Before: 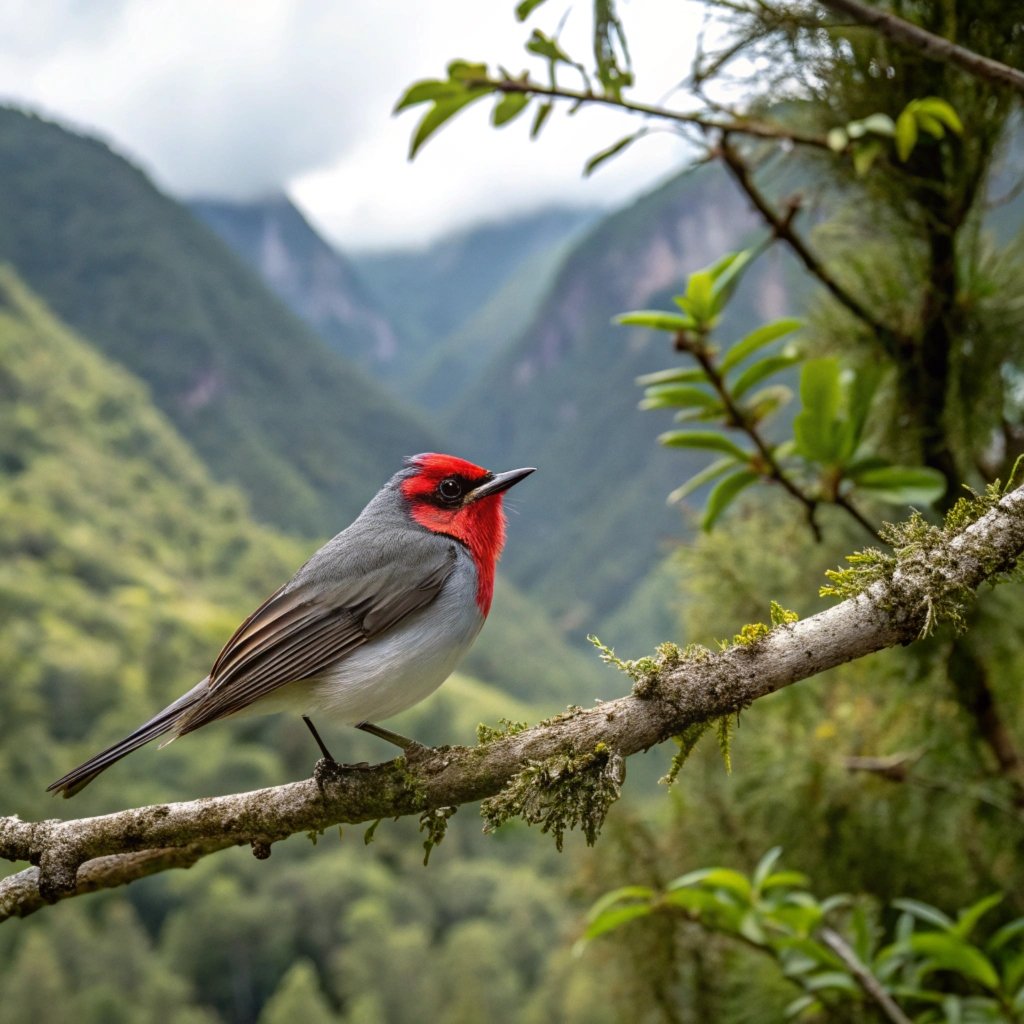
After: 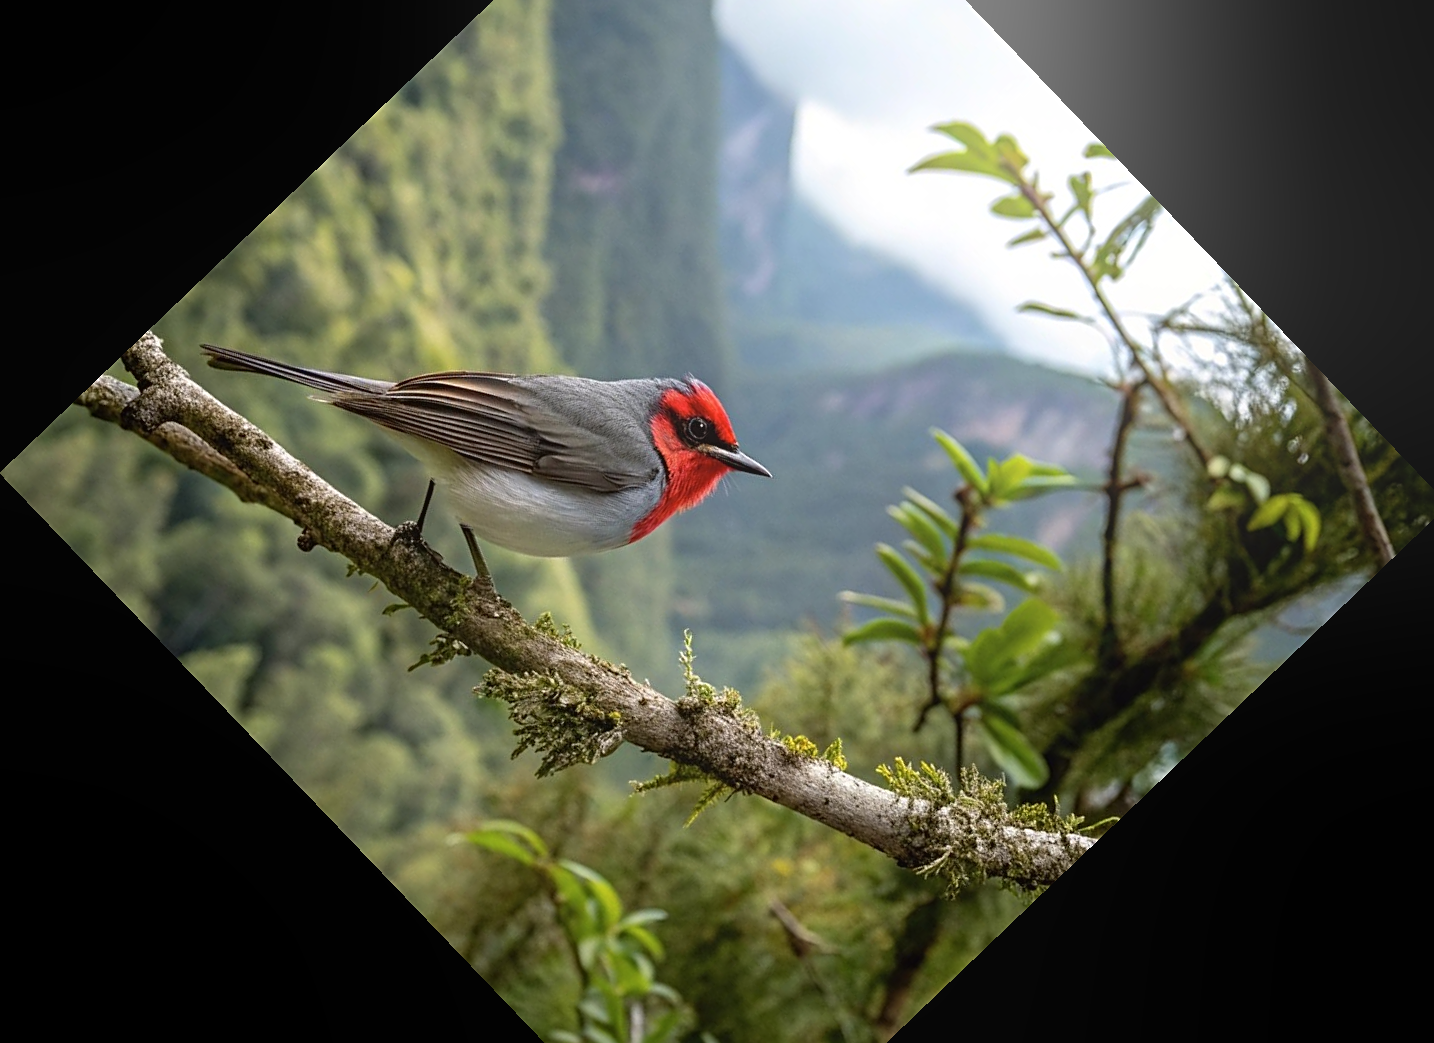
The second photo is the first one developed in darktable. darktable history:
sharpen: on, module defaults
bloom: size 40%
contrast brightness saturation: saturation -0.05
crop and rotate: angle -46.26°, top 16.234%, right 0.912%, bottom 11.704%
